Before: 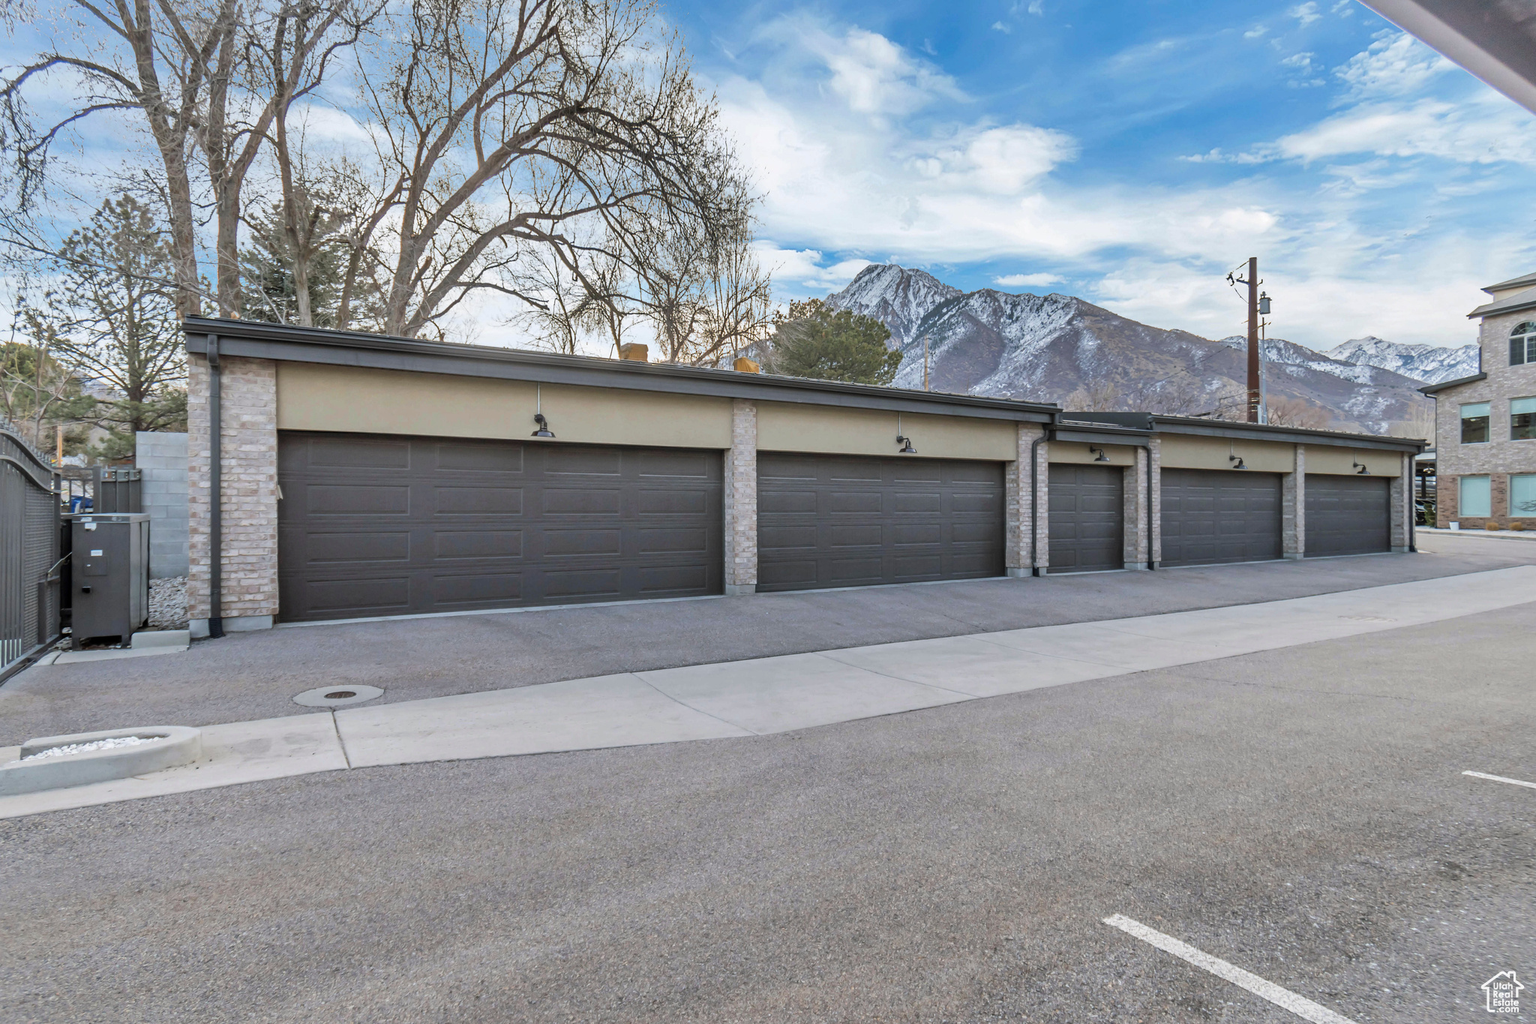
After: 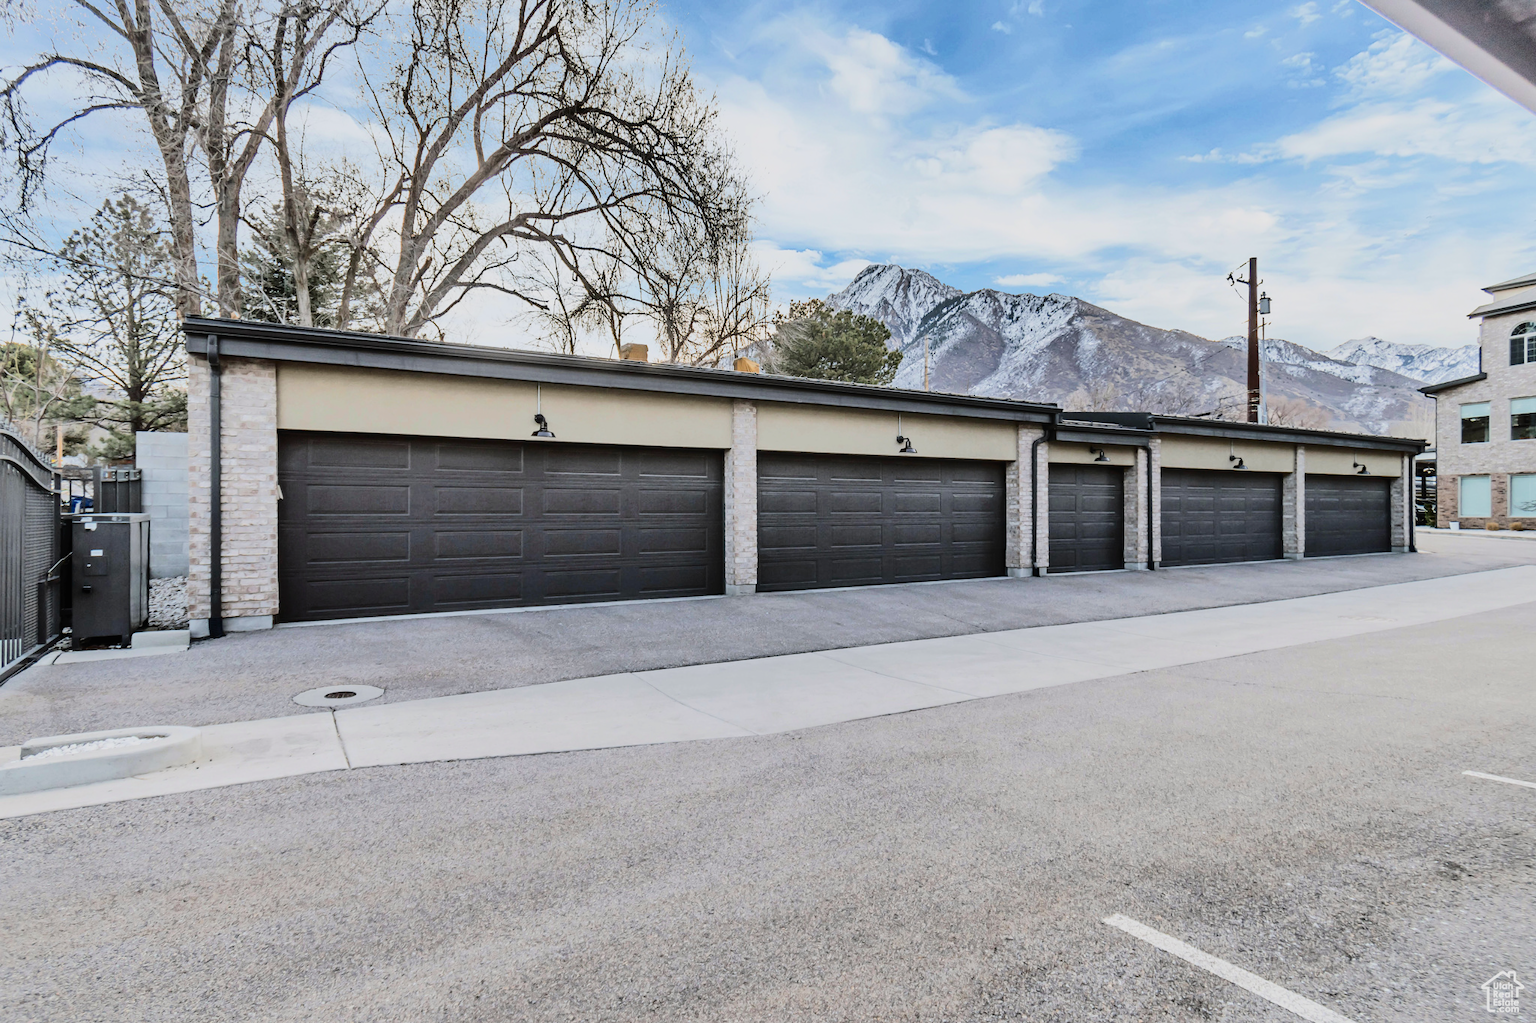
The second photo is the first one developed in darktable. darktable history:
filmic rgb: black relative exposure -7.65 EV, white relative exposure 4.56 EV, hardness 3.61
contrast brightness saturation: contrast 0.14
tone curve: curves: ch0 [(0, 0) (0.003, 0.018) (0.011, 0.021) (0.025, 0.028) (0.044, 0.039) (0.069, 0.05) (0.1, 0.06) (0.136, 0.081) (0.177, 0.117) (0.224, 0.161) (0.277, 0.226) (0.335, 0.315) (0.399, 0.421) (0.468, 0.53) (0.543, 0.627) (0.623, 0.726) (0.709, 0.789) (0.801, 0.859) (0.898, 0.924) (1, 1)], color space Lab, independent channels, preserve colors none
